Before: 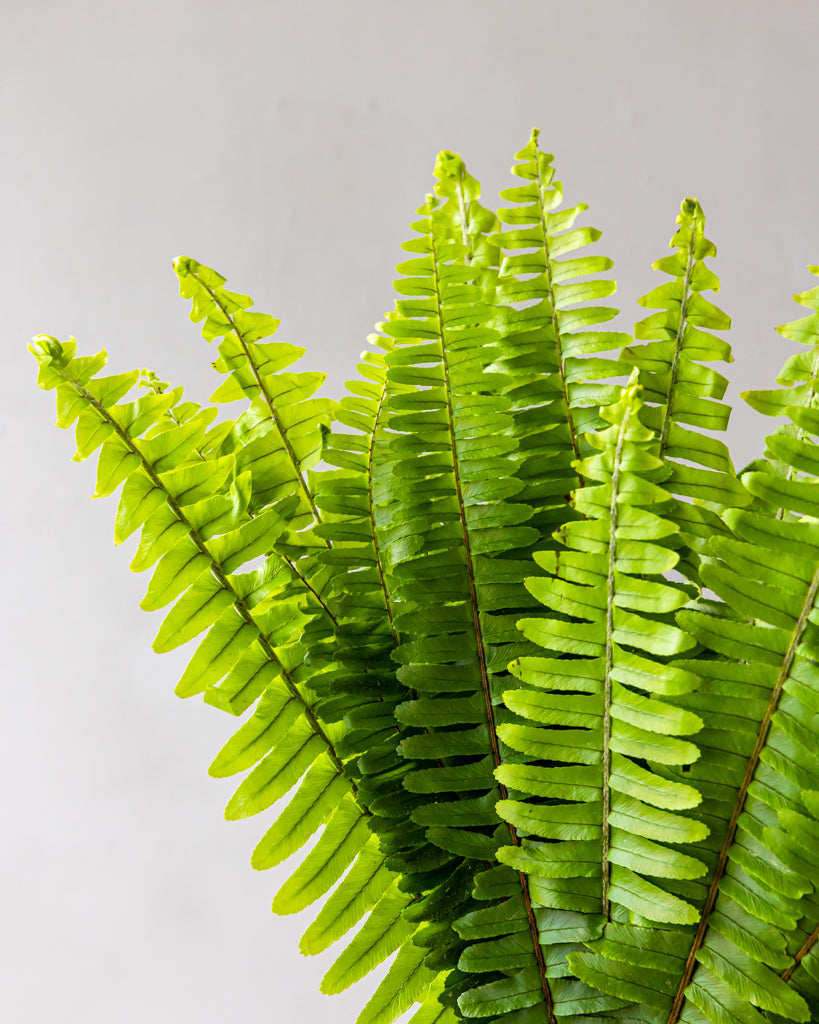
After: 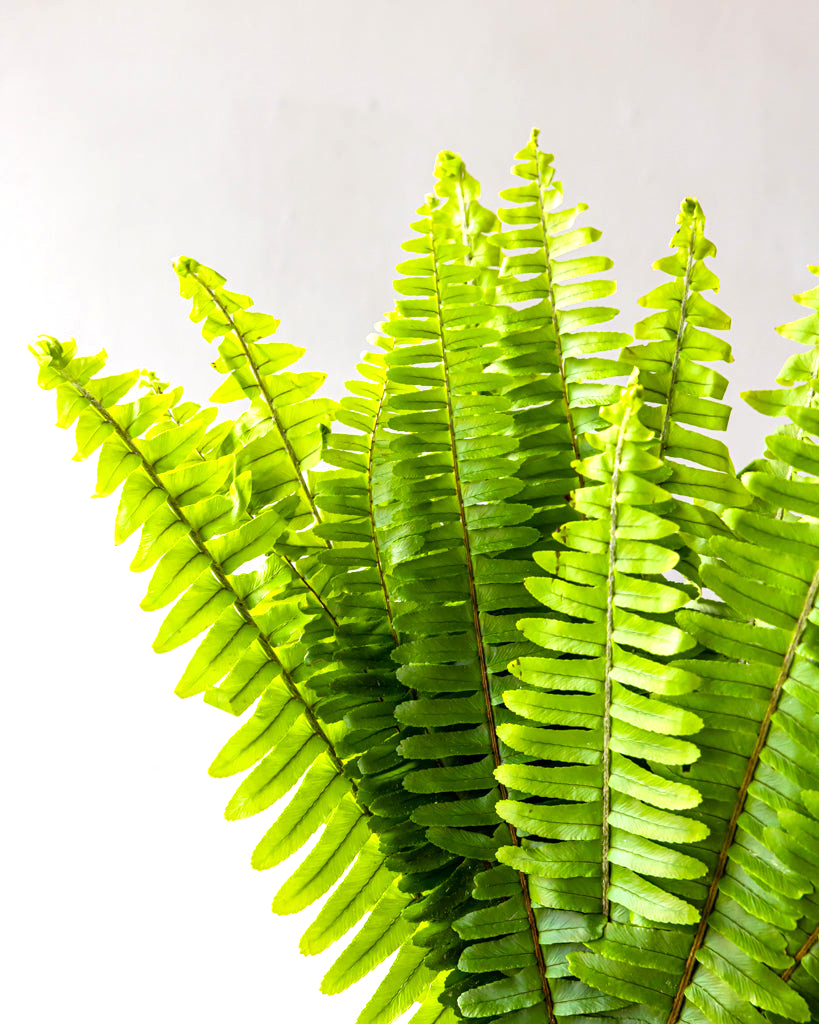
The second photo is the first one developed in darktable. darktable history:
exposure: exposure 0.497 EV, compensate exposure bias true, compensate highlight preservation false
